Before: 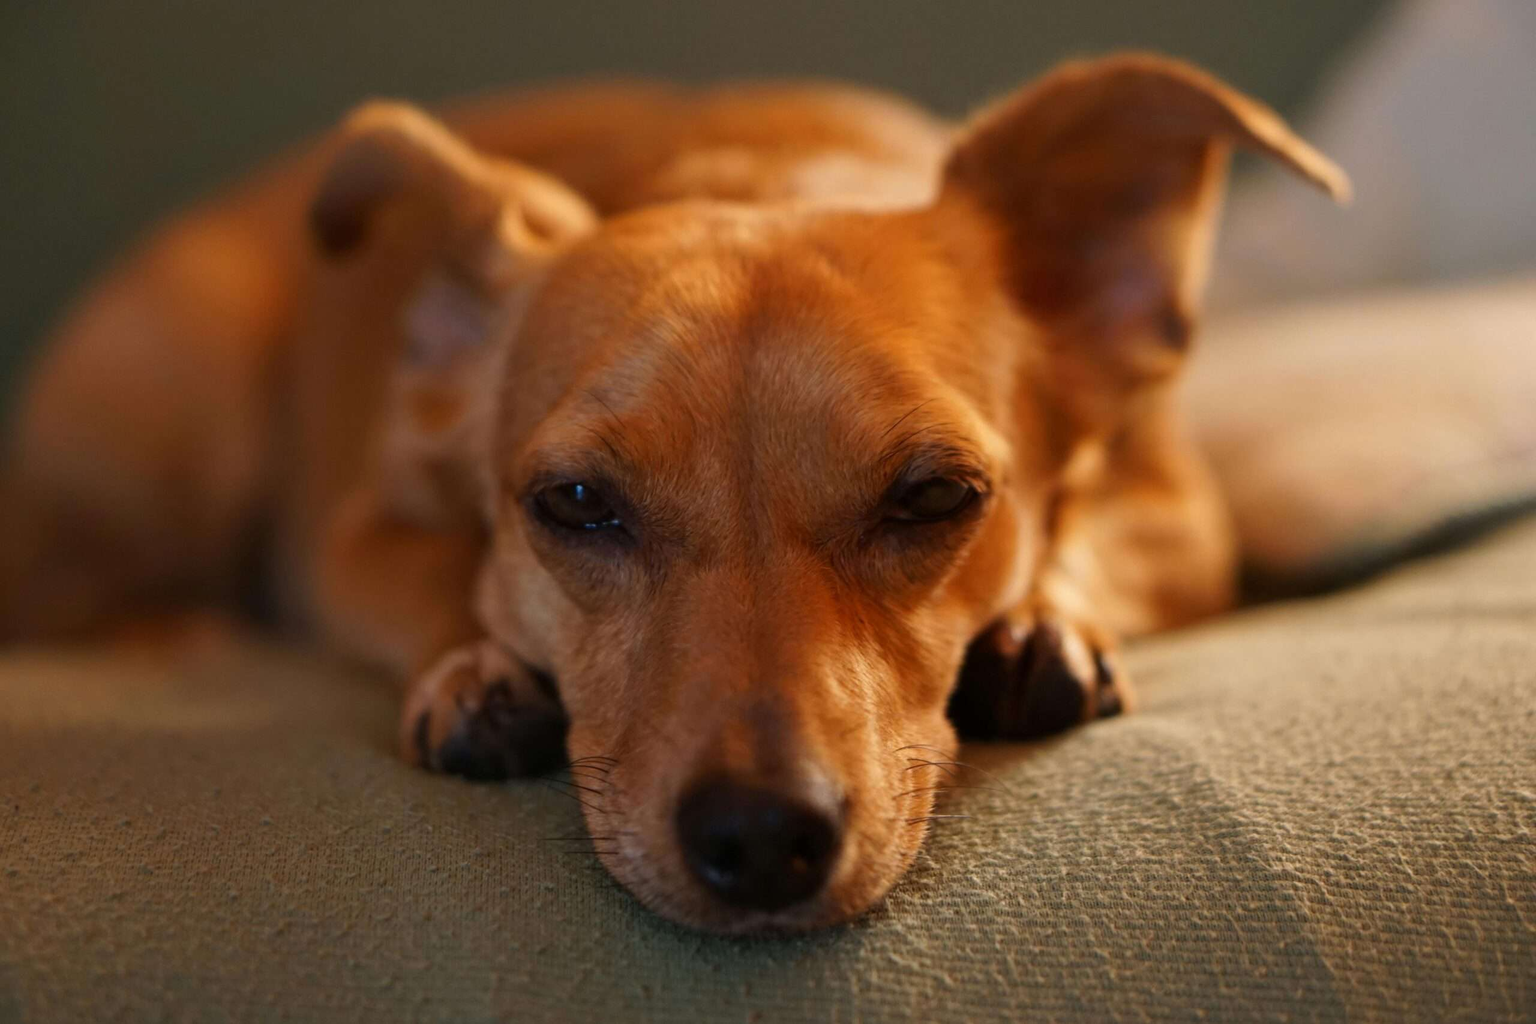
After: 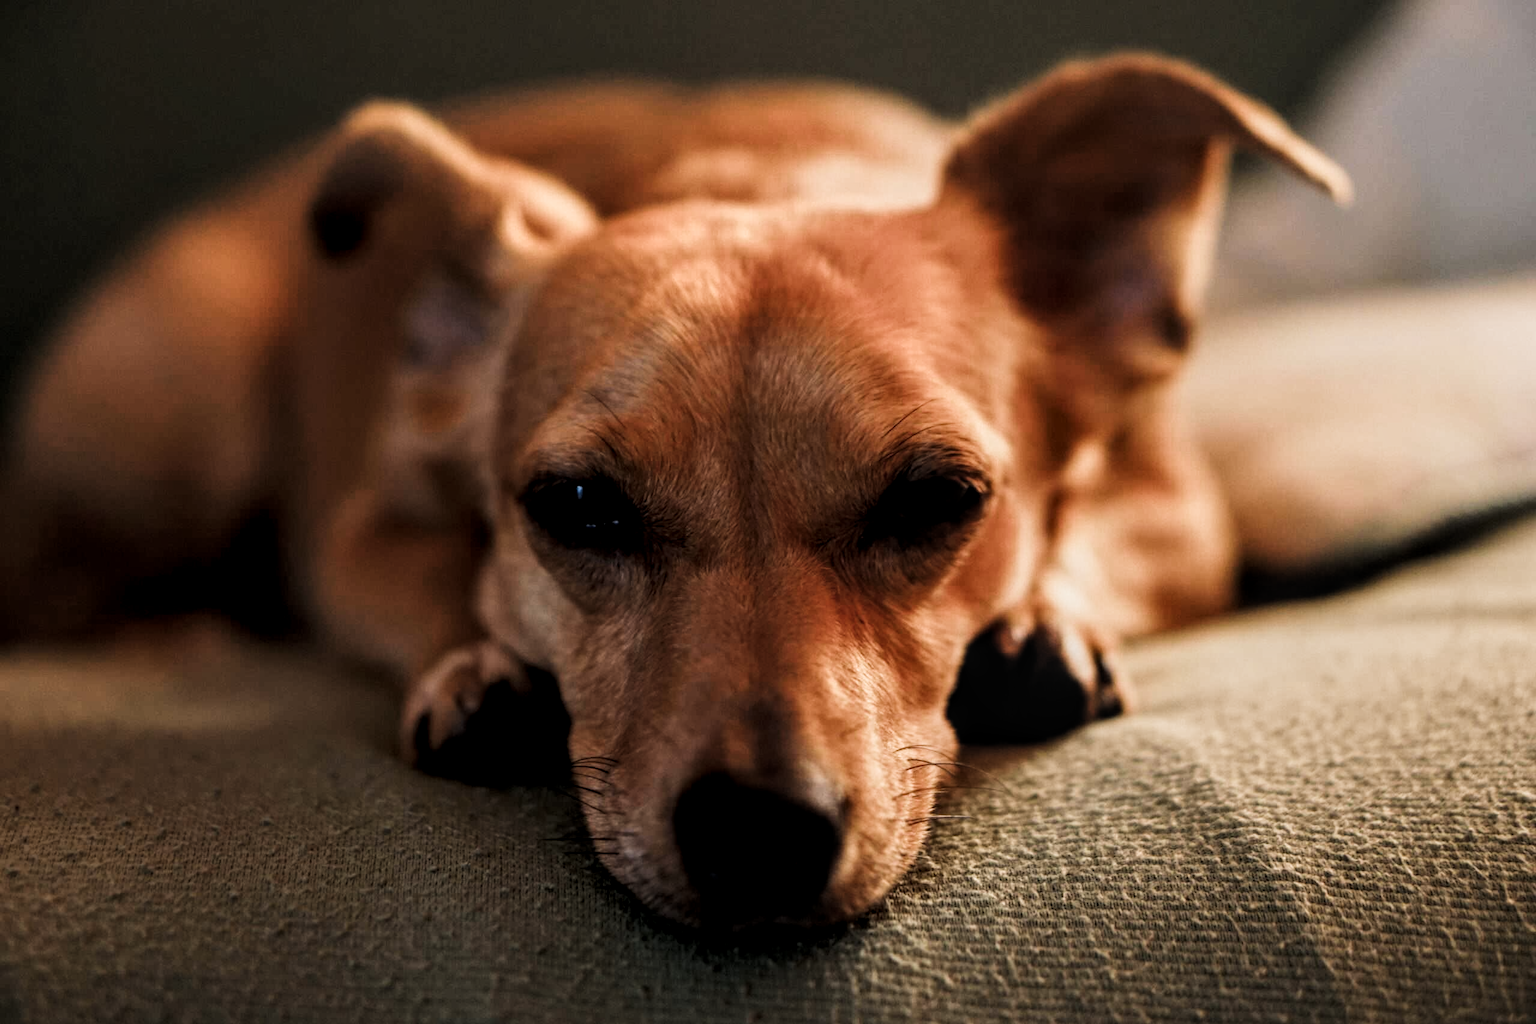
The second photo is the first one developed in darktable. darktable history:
filmic rgb: black relative exposure -5.36 EV, white relative exposure 2.85 EV, dynamic range scaling -38.16%, hardness 3.99, contrast 1.617, highlights saturation mix -1.08%, color science v5 (2021), contrast in shadows safe, contrast in highlights safe
local contrast: detail 130%
